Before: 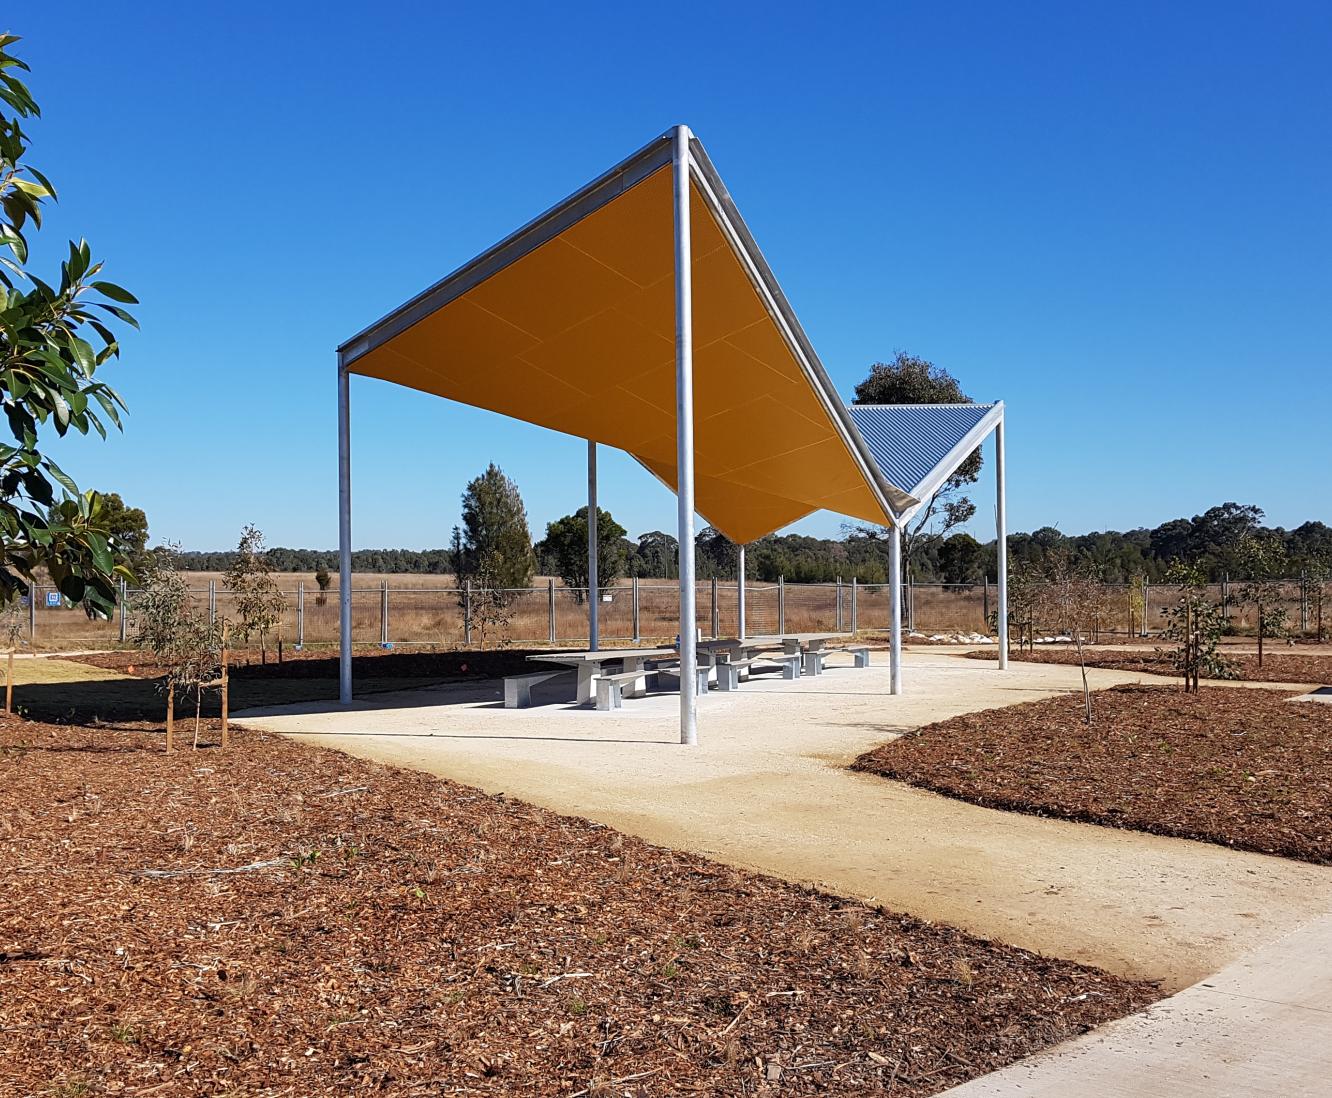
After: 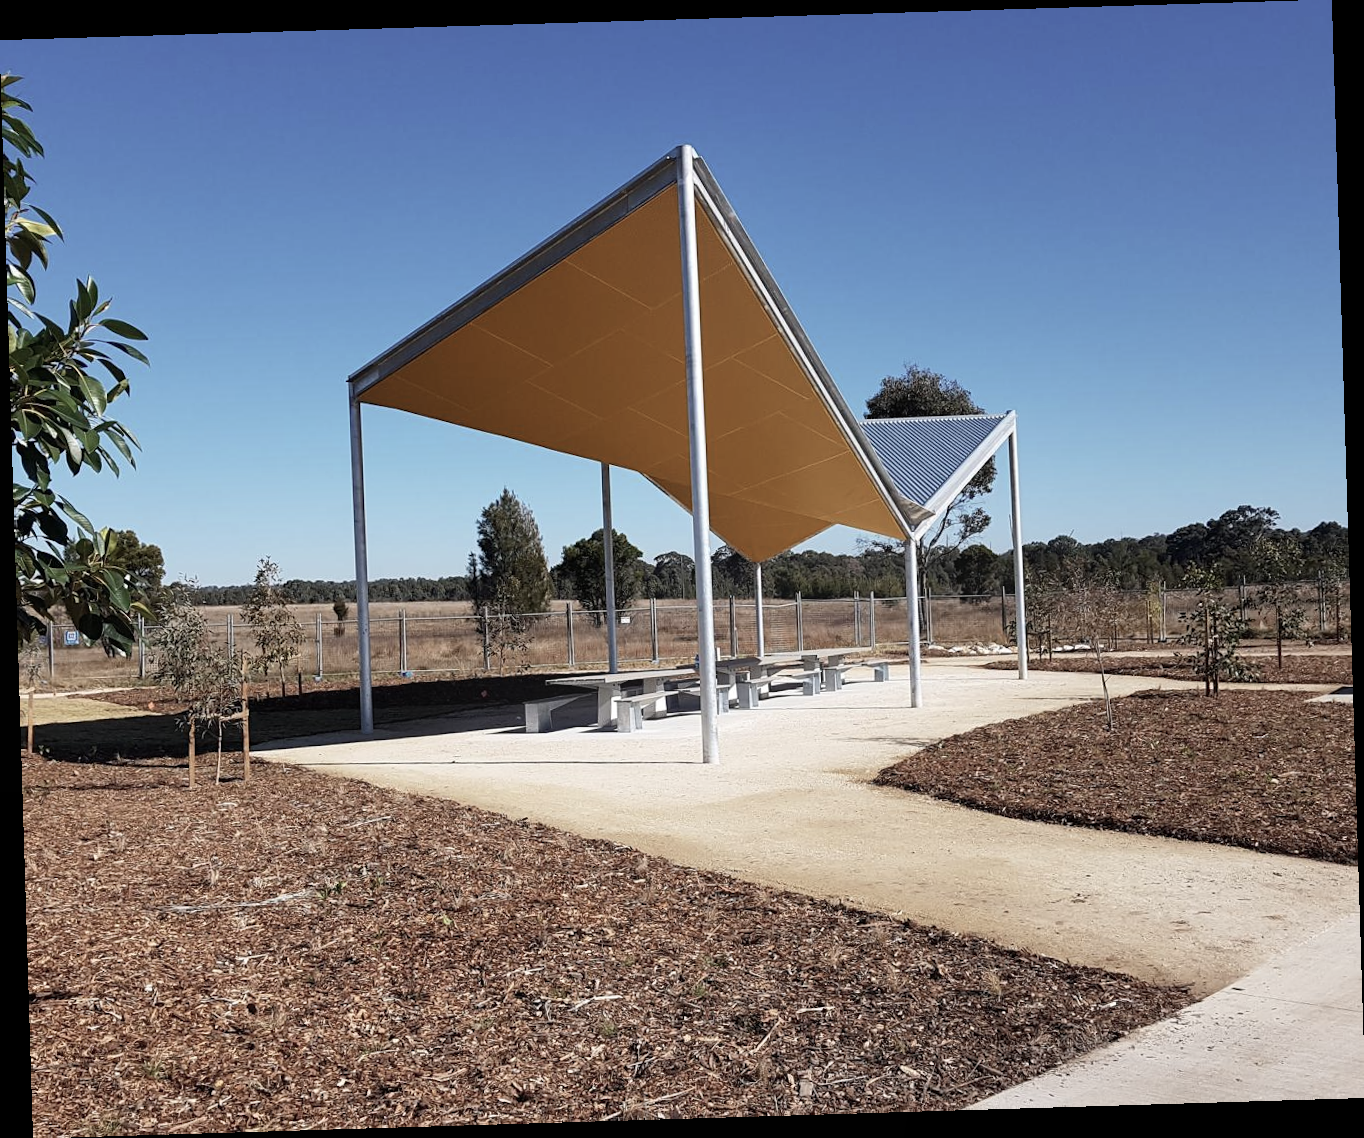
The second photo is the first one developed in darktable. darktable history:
contrast brightness saturation: contrast 0.1, saturation -0.36
rotate and perspective: rotation -1.75°, automatic cropping off
exposure: compensate highlight preservation false
bloom: size 13.65%, threshold 98.39%, strength 4.82%
